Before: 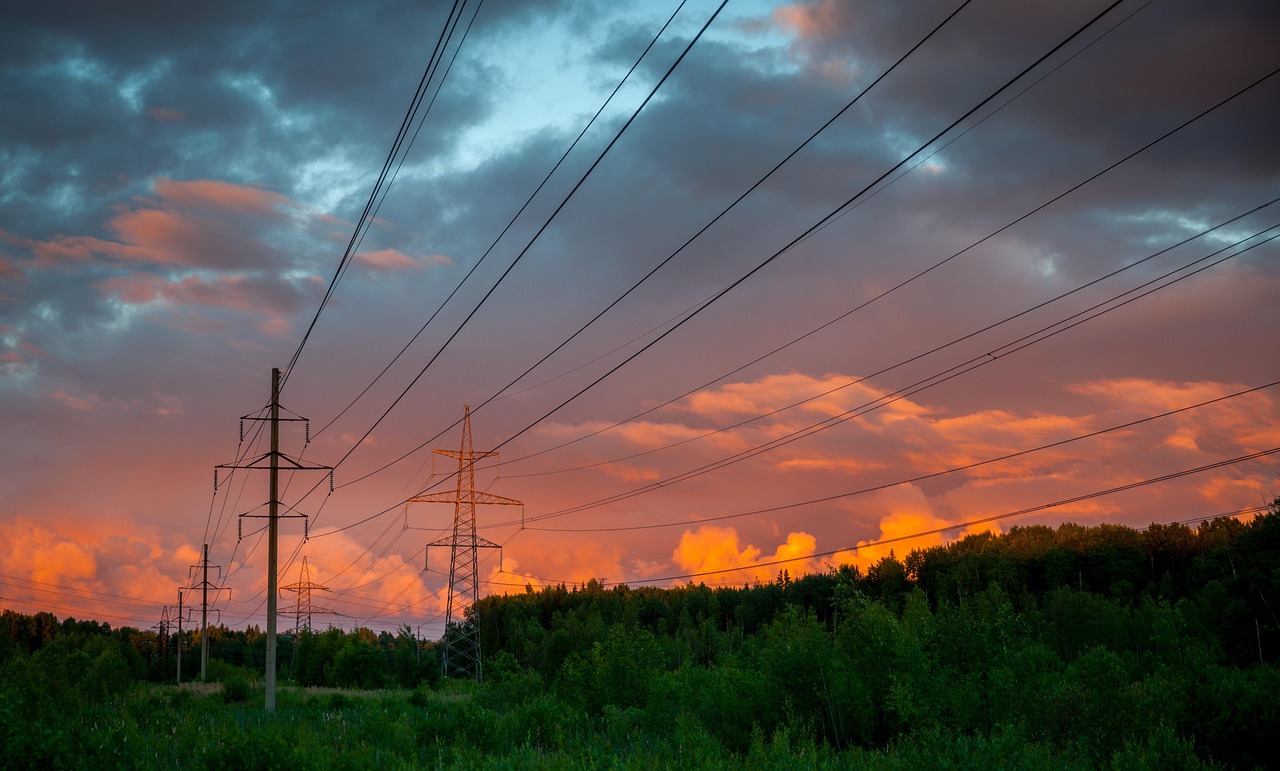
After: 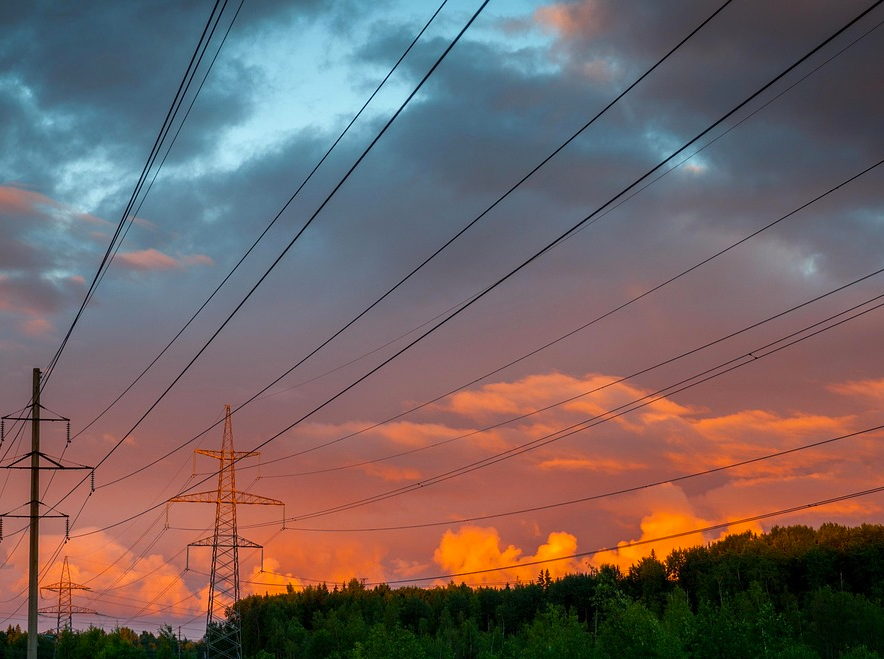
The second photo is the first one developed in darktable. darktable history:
color balance rgb: perceptual saturation grading › global saturation 10.043%
crop: left 18.728%, right 12.133%, bottom 14.415%
